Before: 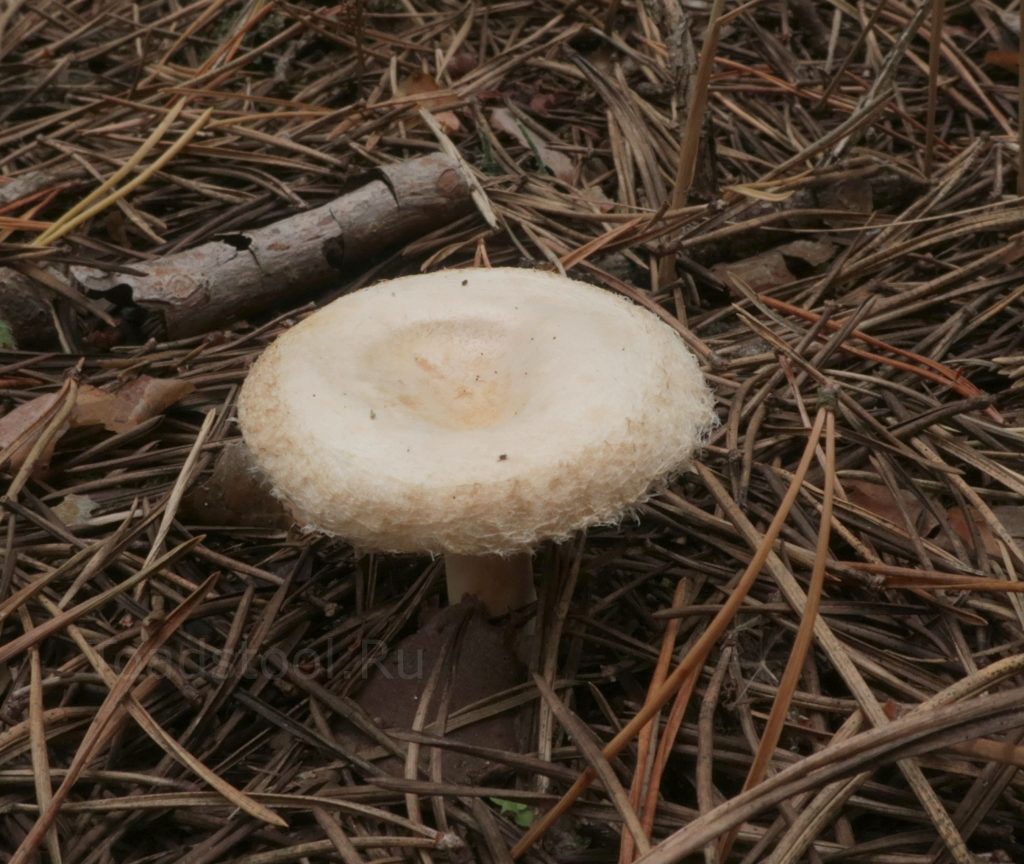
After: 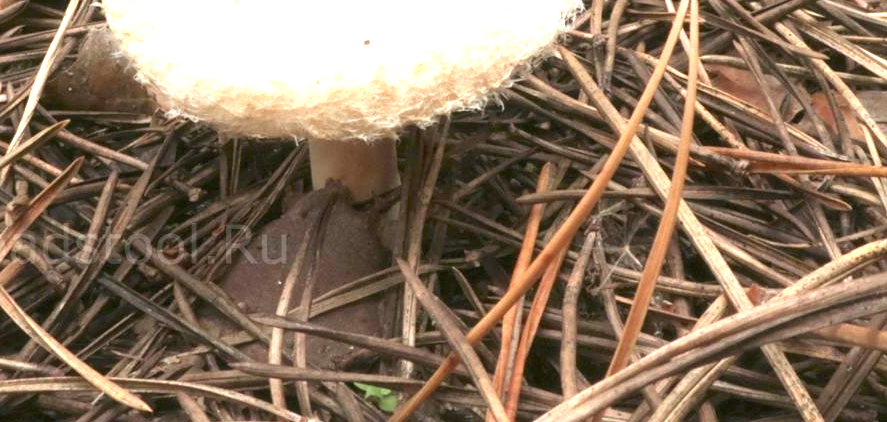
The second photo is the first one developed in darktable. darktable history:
exposure: black level correction 0, exposure 2.138 EV, compensate exposure bias true, compensate highlight preservation false
crop and rotate: left 13.306%, top 48.129%, bottom 2.928%
